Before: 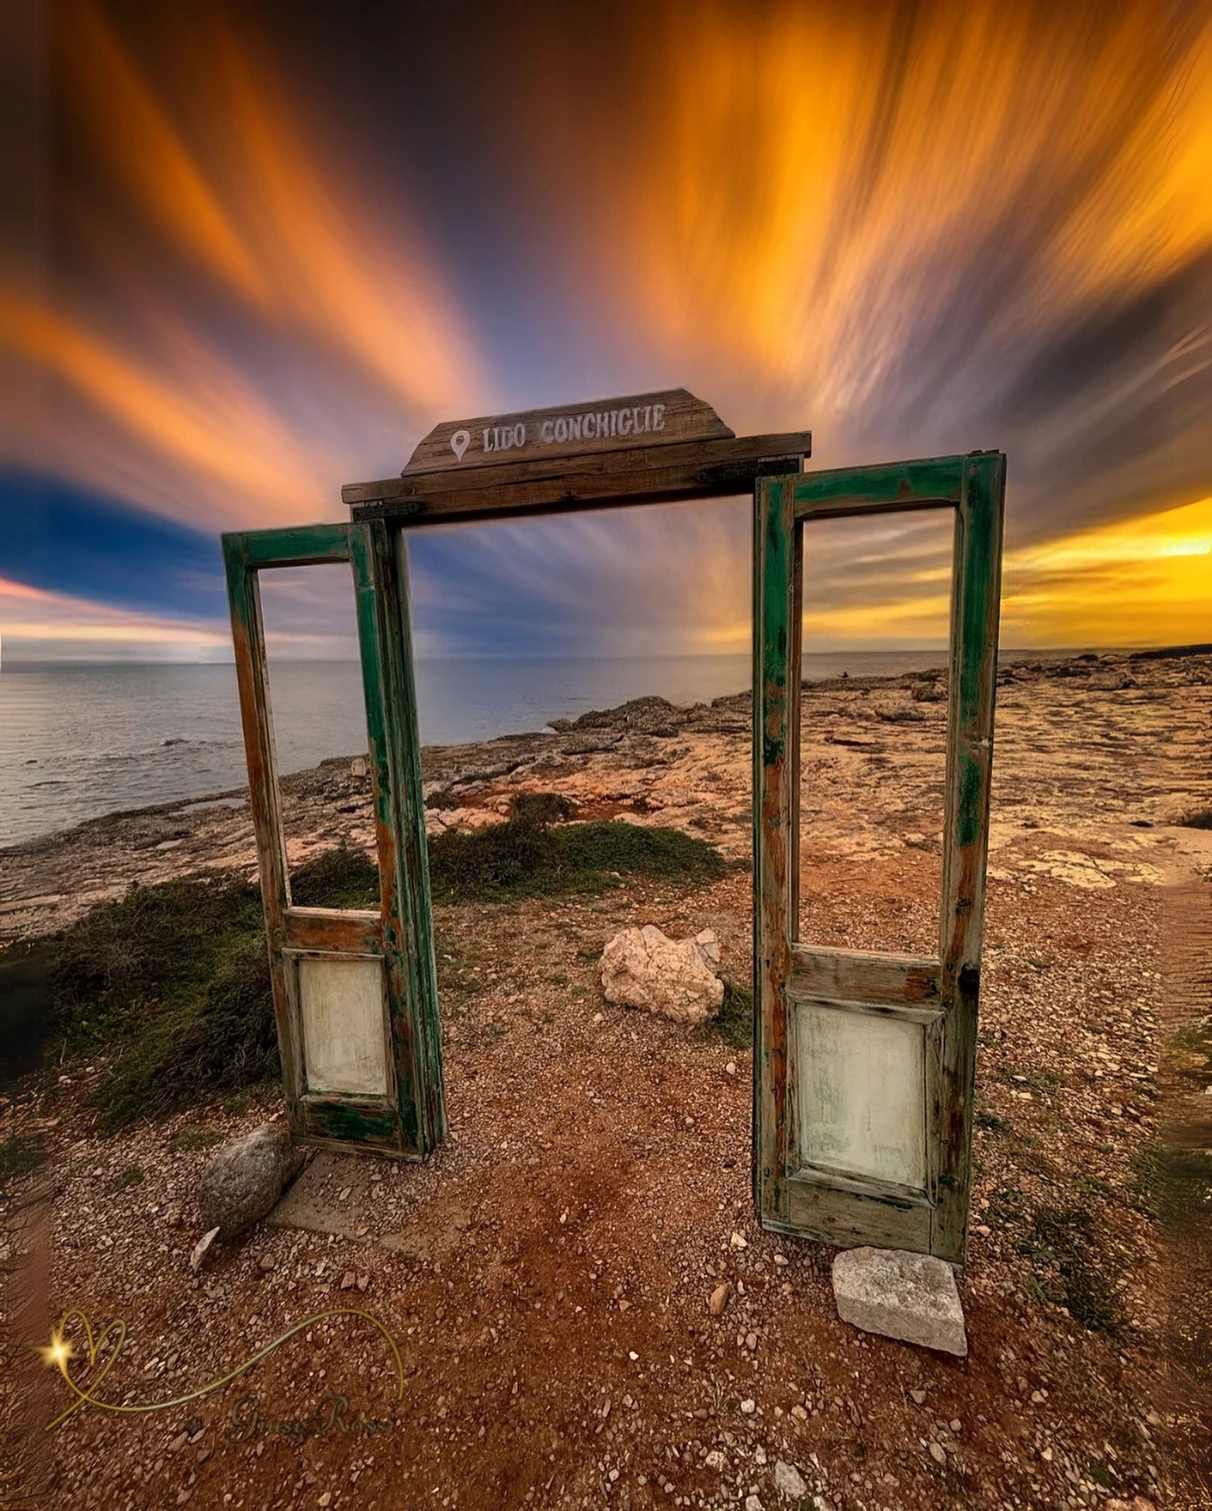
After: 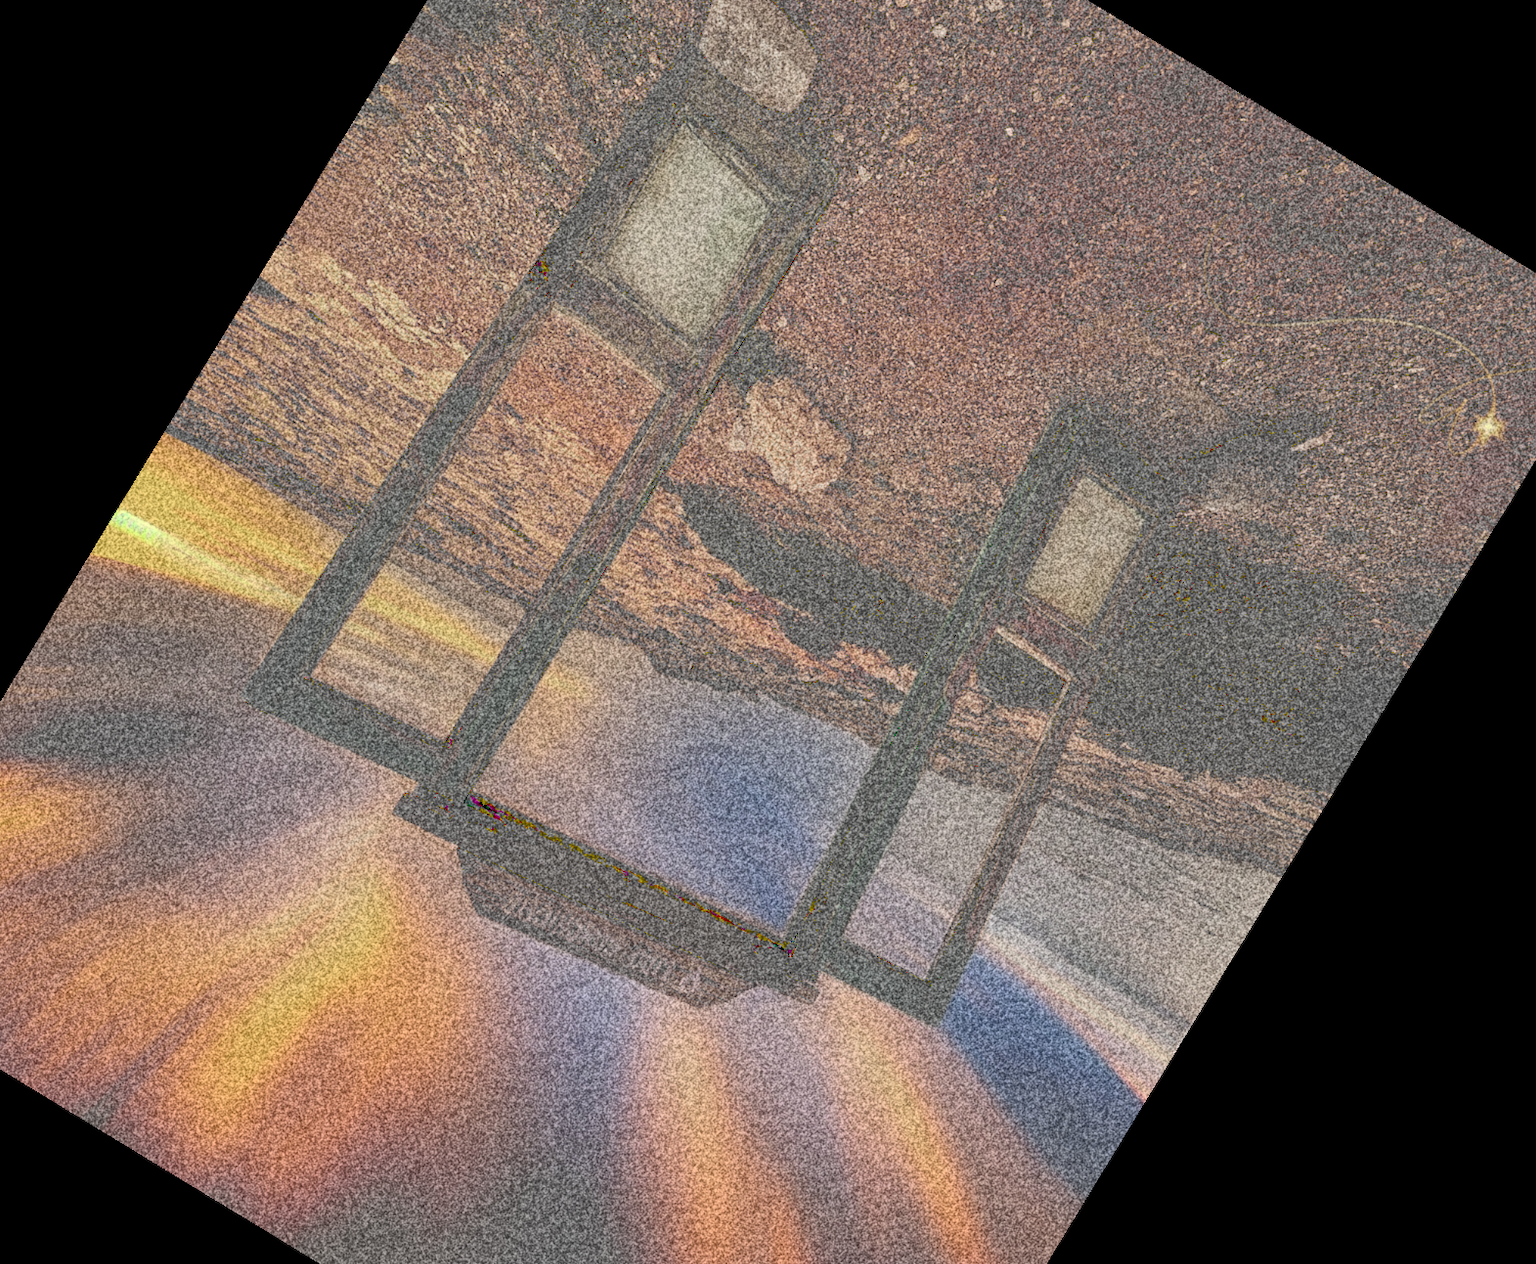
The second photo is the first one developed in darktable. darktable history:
crop and rotate: angle 148.68°, left 9.111%, top 15.603%, right 4.588%, bottom 17.041%
tone curve: curves: ch0 [(0, 0) (0.003, 0.43) (0.011, 0.433) (0.025, 0.434) (0.044, 0.436) (0.069, 0.439) (0.1, 0.442) (0.136, 0.446) (0.177, 0.449) (0.224, 0.454) (0.277, 0.462) (0.335, 0.488) (0.399, 0.524) (0.468, 0.566) (0.543, 0.615) (0.623, 0.666) (0.709, 0.718) (0.801, 0.761) (0.898, 0.801) (1, 1)], preserve colors none
tone equalizer: on, module defaults
grain: coarseness 30.02 ISO, strength 100%
